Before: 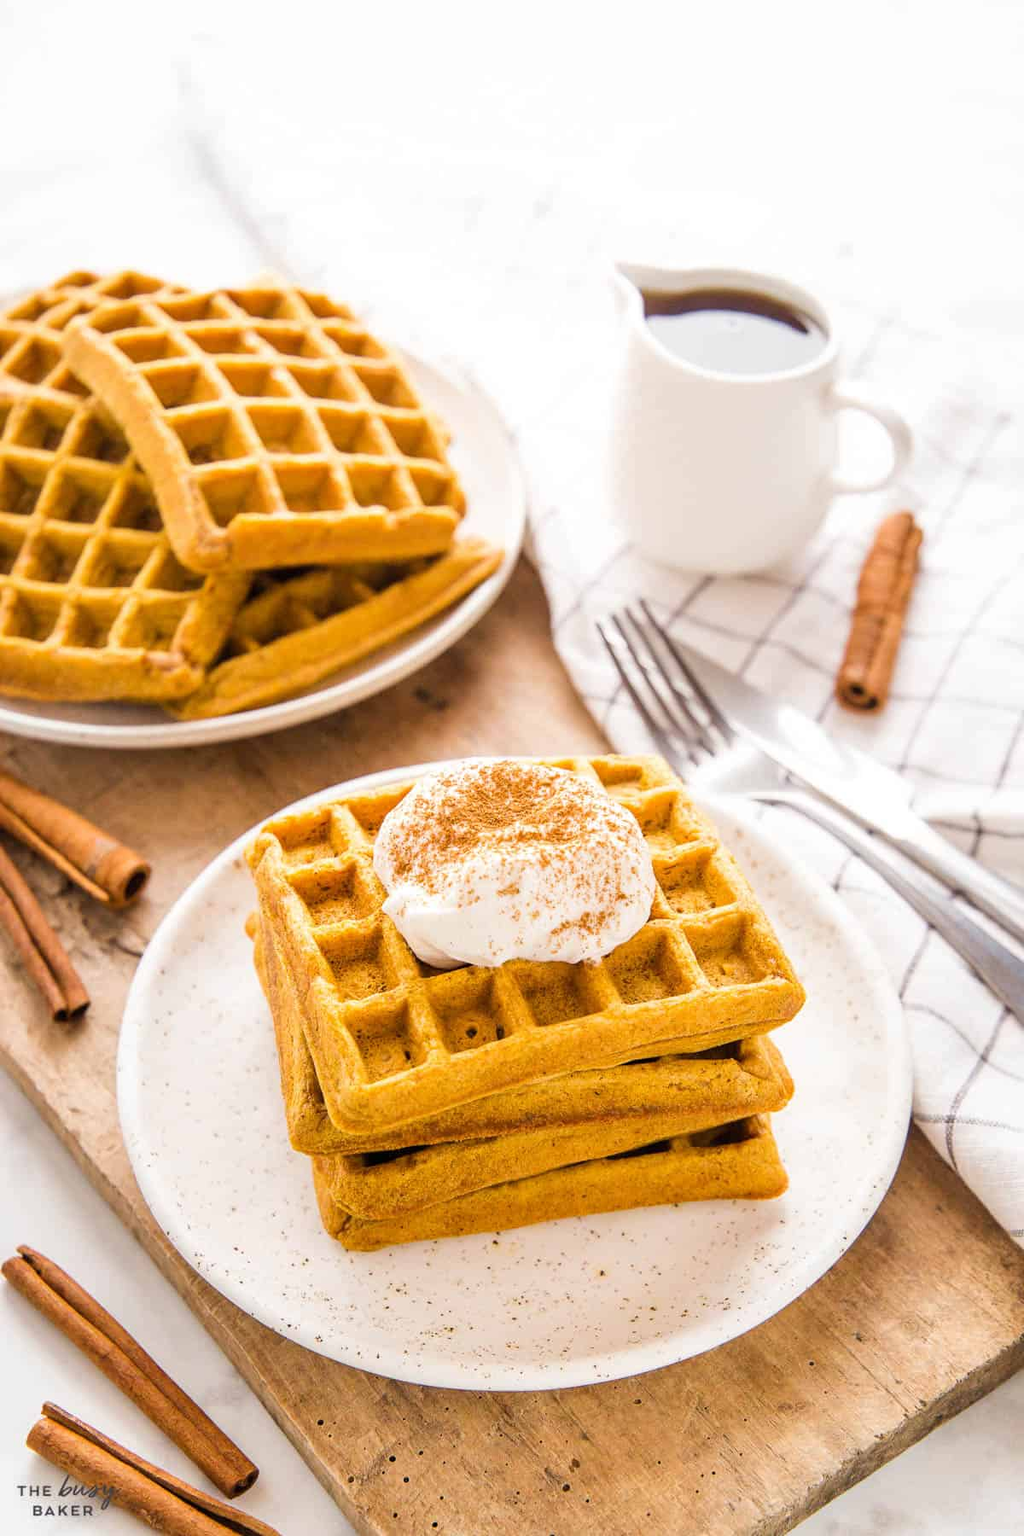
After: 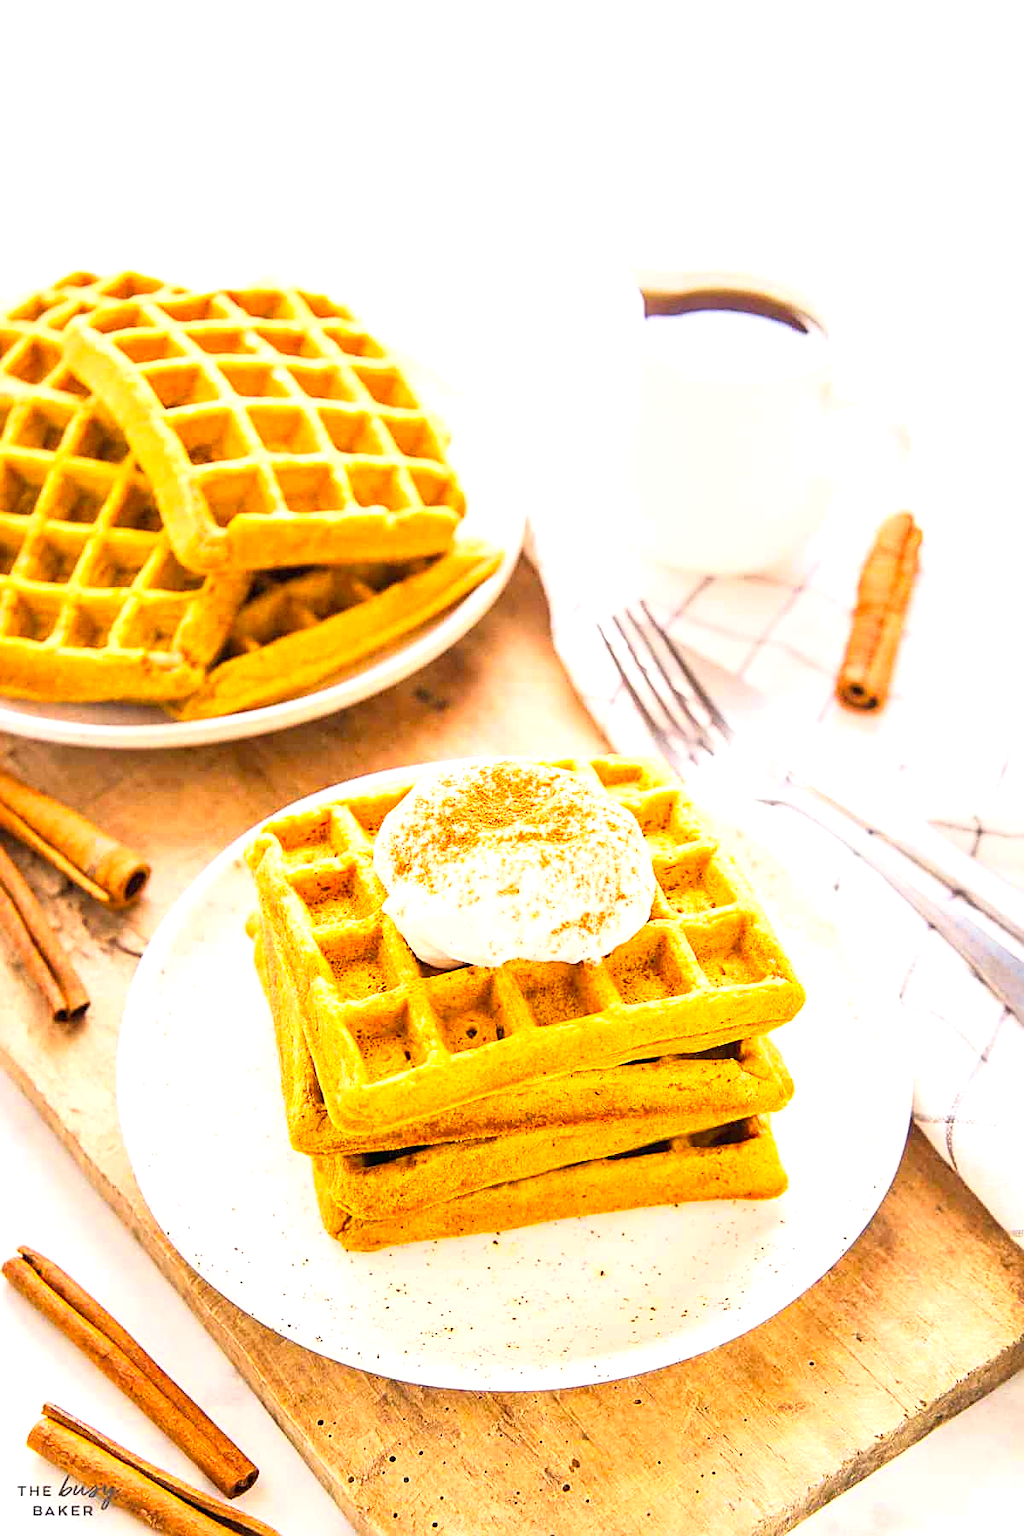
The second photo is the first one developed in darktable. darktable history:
base curve: curves: ch0 [(0, 0) (0.666, 0.806) (1, 1)]
color zones: curves: ch0 [(0, 0.613) (0.01, 0.613) (0.245, 0.448) (0.498, 0.529) (0.642, 0.665) (0.879, 0.777) (0.99, 0.613)]; ch1 [(0, 0) (0.143, 0) (0.286, 0) (0.429, 0) (0.571, 0) (0.714, 0) (0.857, 0)], mix -131.09%
exposure: black level correction 0, exposure 0.7 EV, compensate exposure bias true, compensate highlight preservation false
sharpen: on, module defaults
